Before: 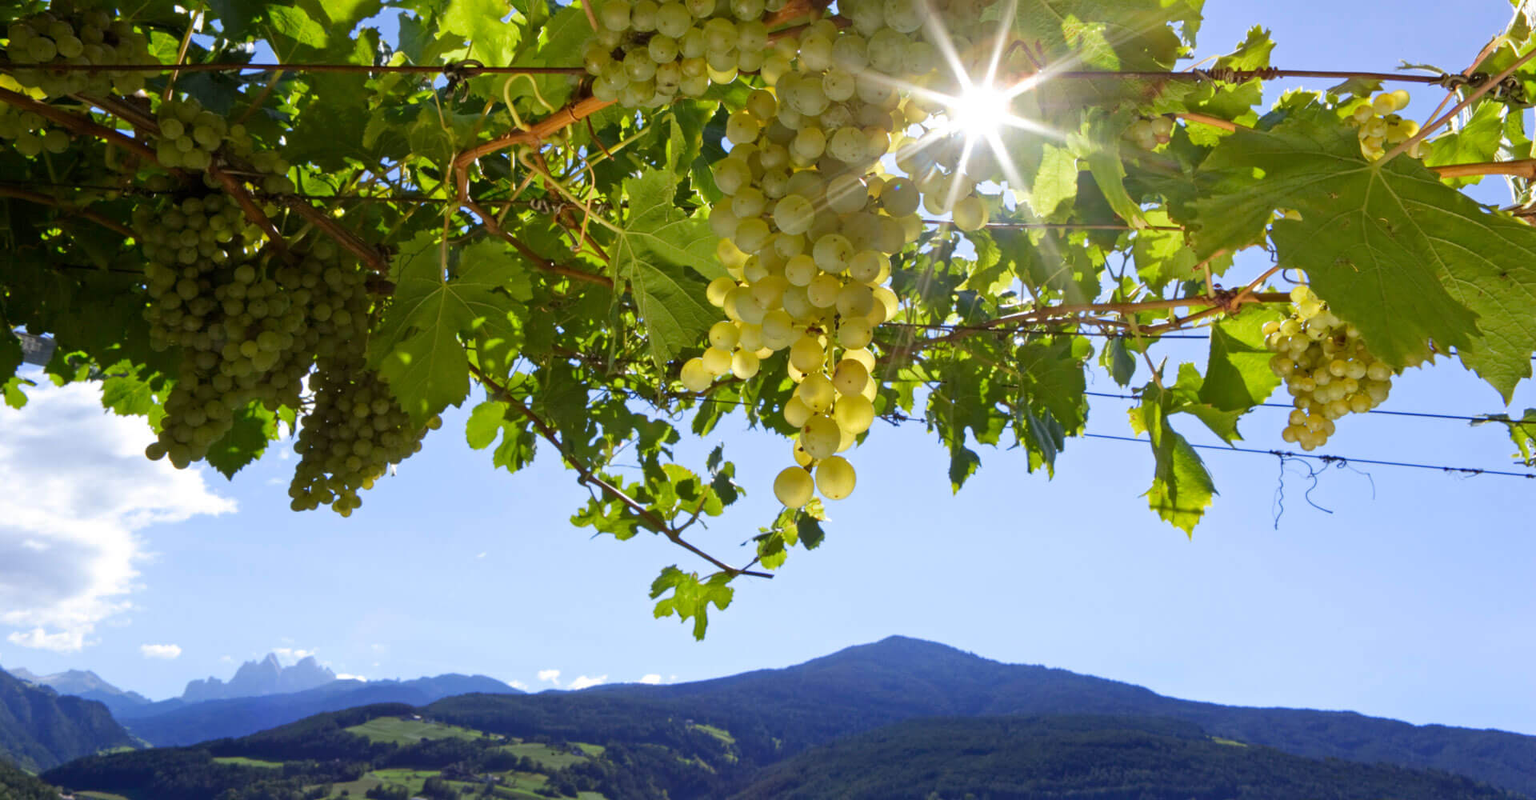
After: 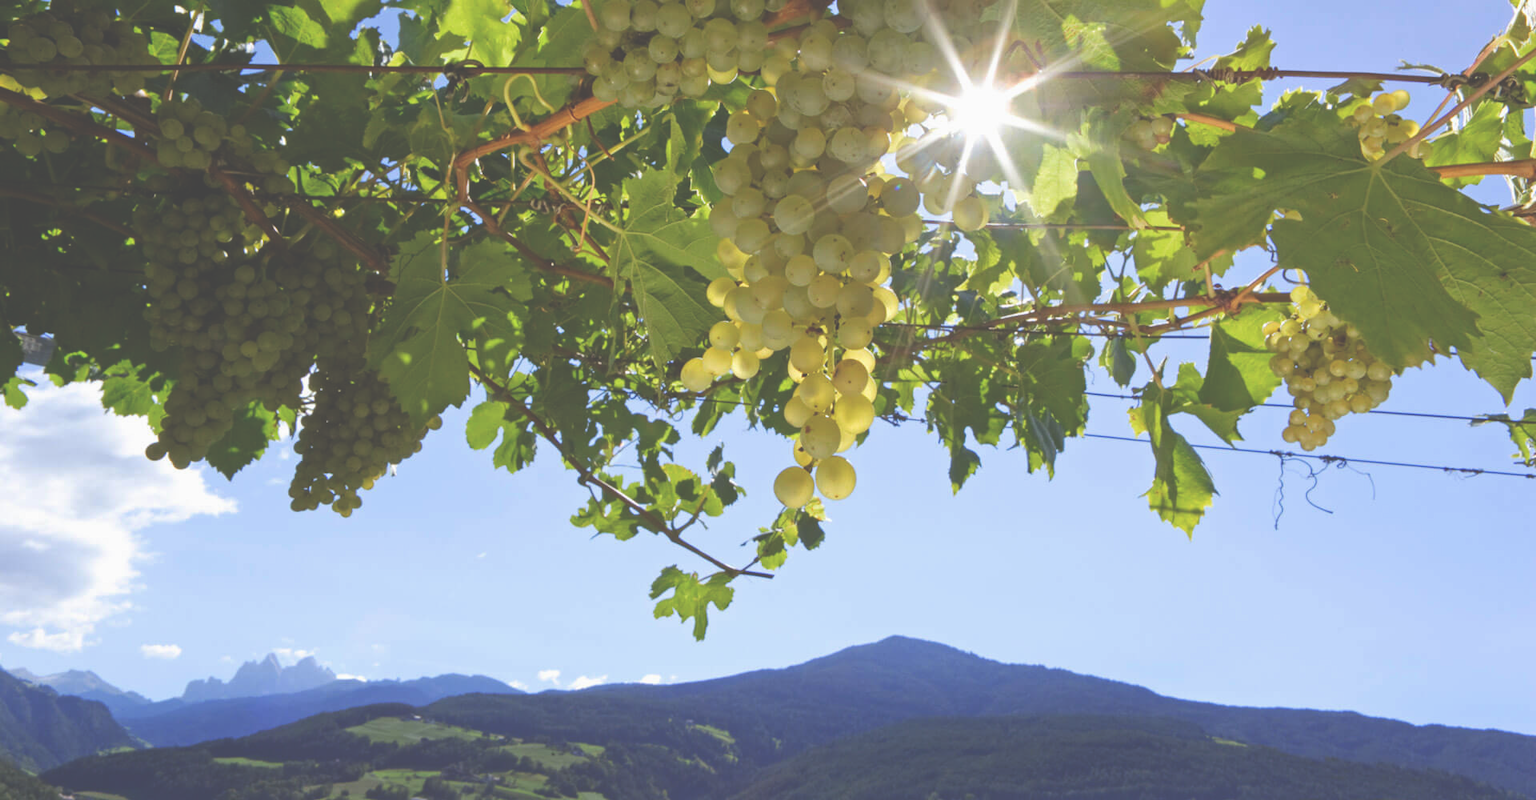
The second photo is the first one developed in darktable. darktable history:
exposure: black level correction -0.061, exposure -0.049 EV, compensate highlight preservation false
